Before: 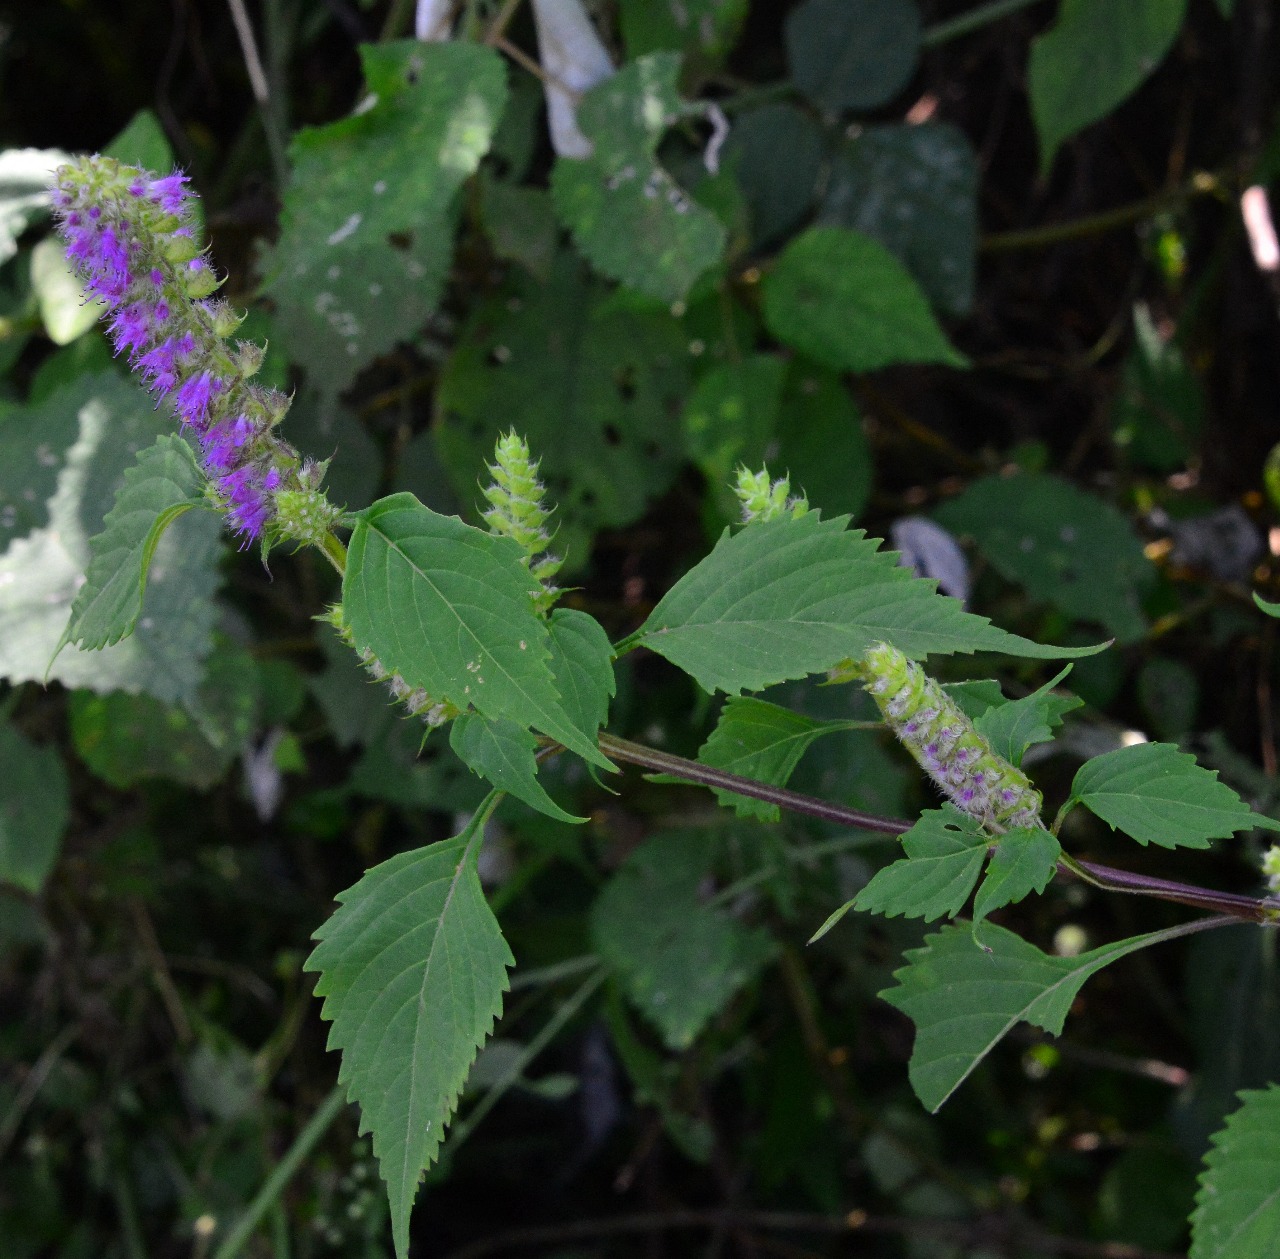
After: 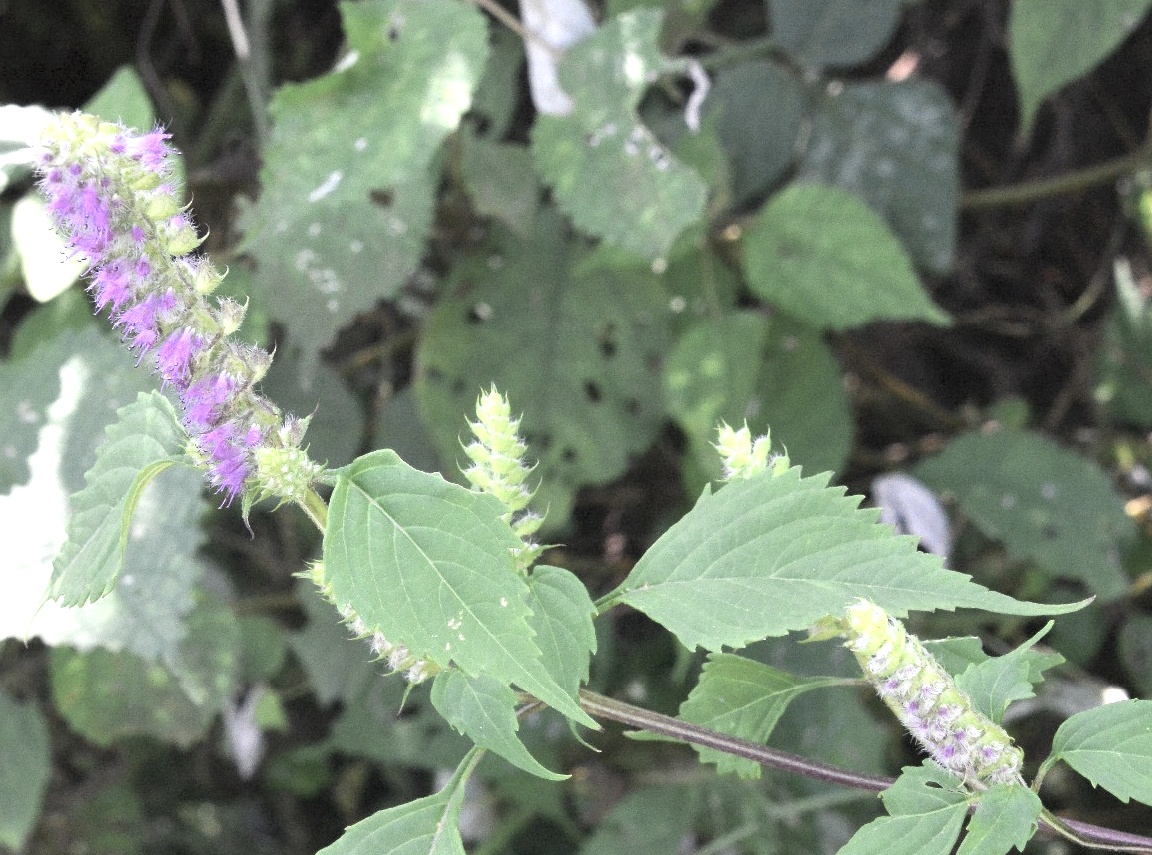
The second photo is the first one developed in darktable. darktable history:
contrast brightness saturation: brightness 0.18, saturation -0.5
exposure: exposure 1.5 EV, compensate highlight preservation false
crop: left 1.509%, top 3.452%, right 7.696%, bottom 28.452%
